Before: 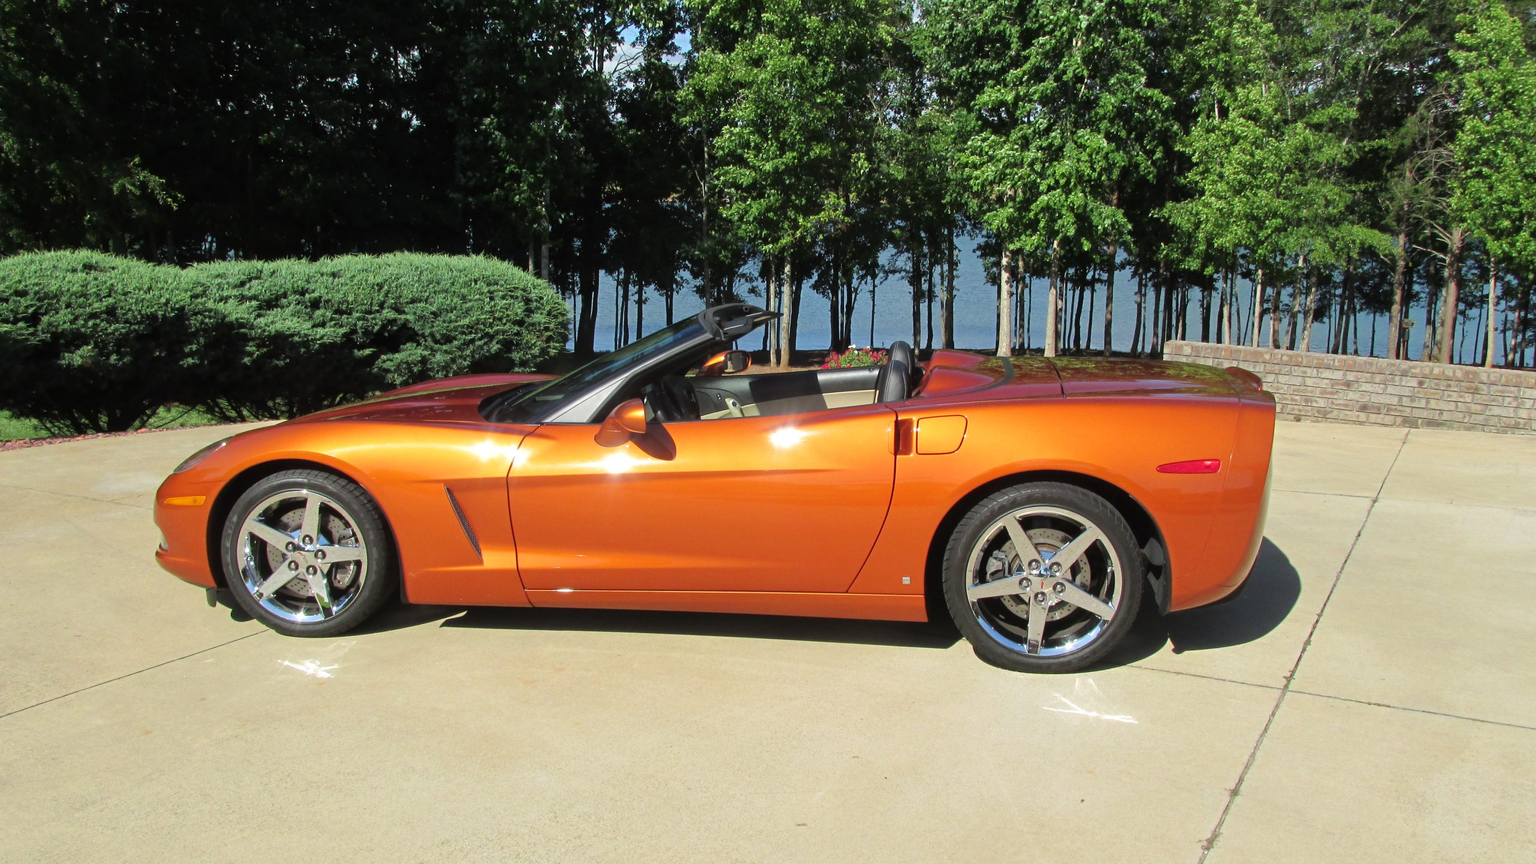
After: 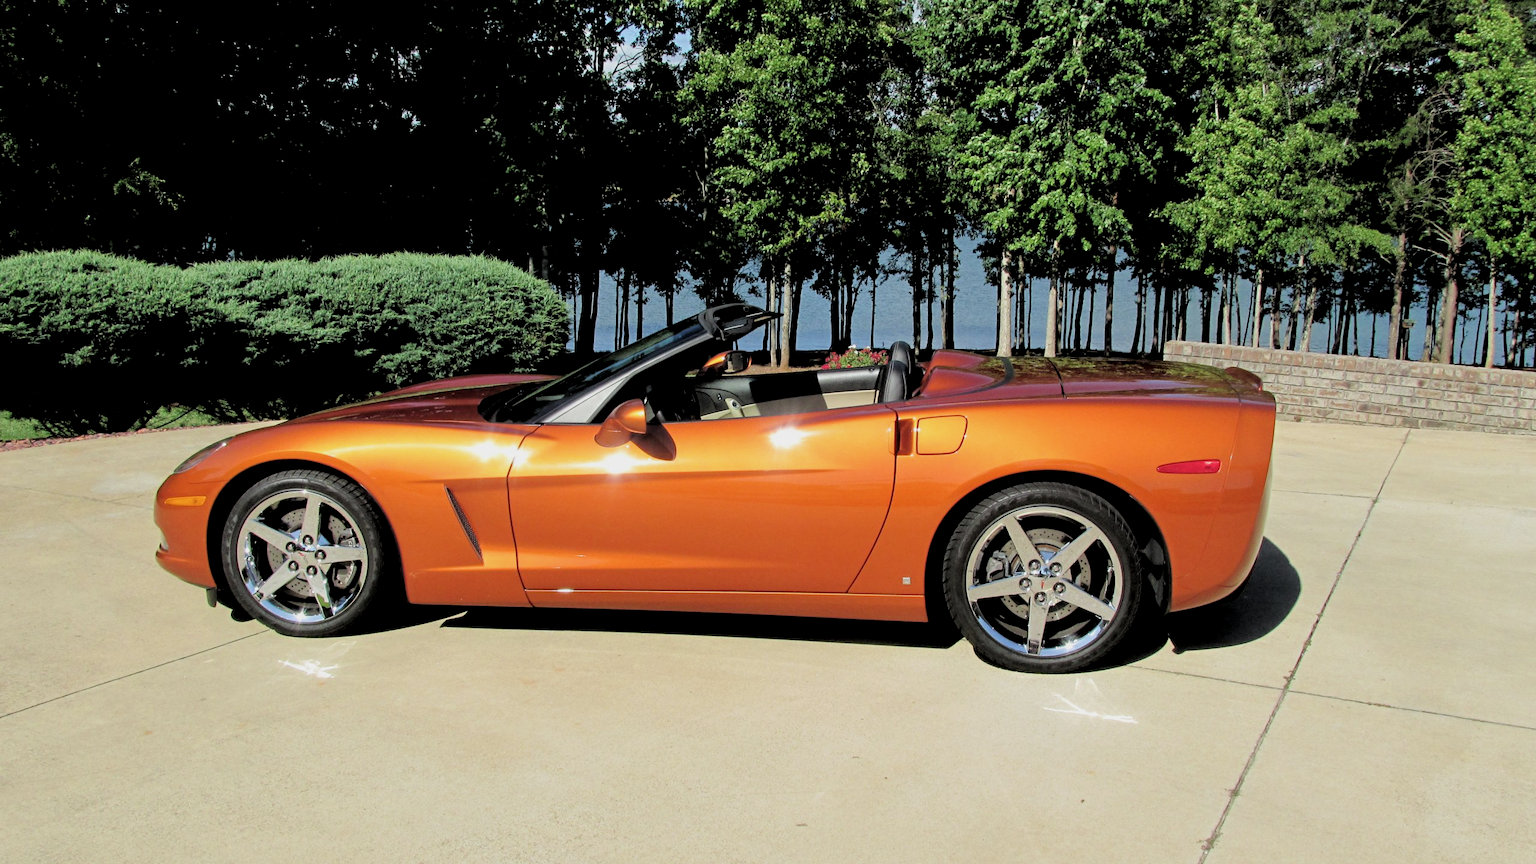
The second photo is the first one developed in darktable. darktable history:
filmic rgb: black relative exposure -3.4 EV, white relative exposure 3.46 EV, hardness 2.36, contrast 1.102
color correction: highlights b* -0.017
local contrast: highlights 104%, shadows 102%, detail 120%, midtone range 0.2
contrast brightness saturation: saturation -0.049
